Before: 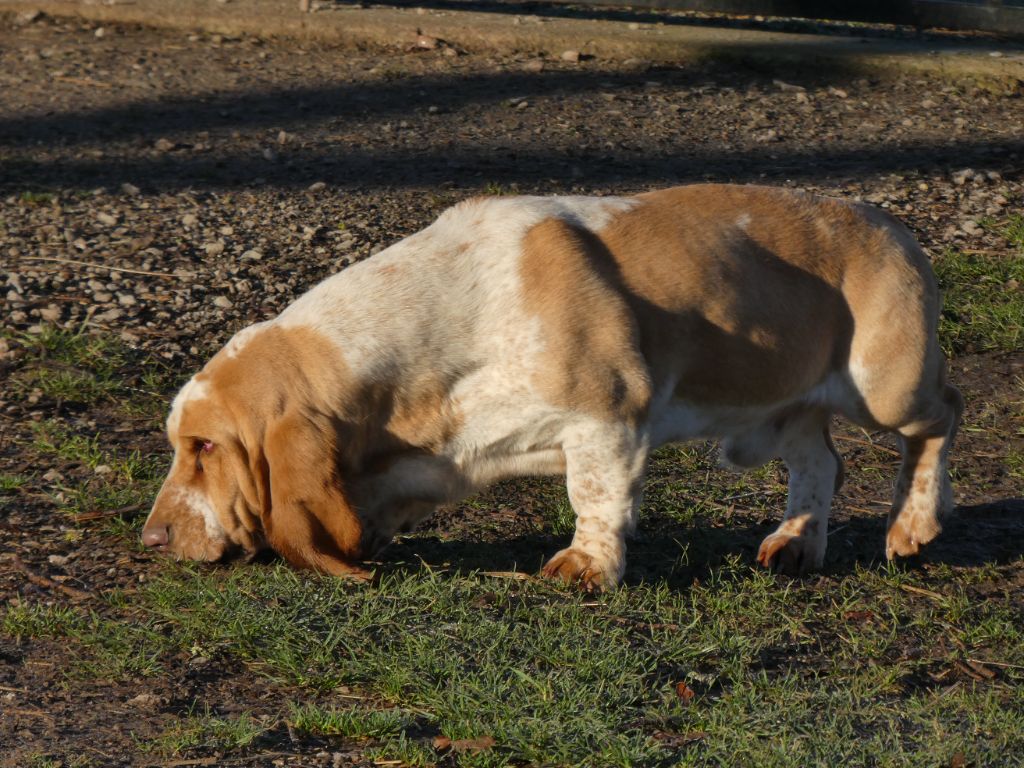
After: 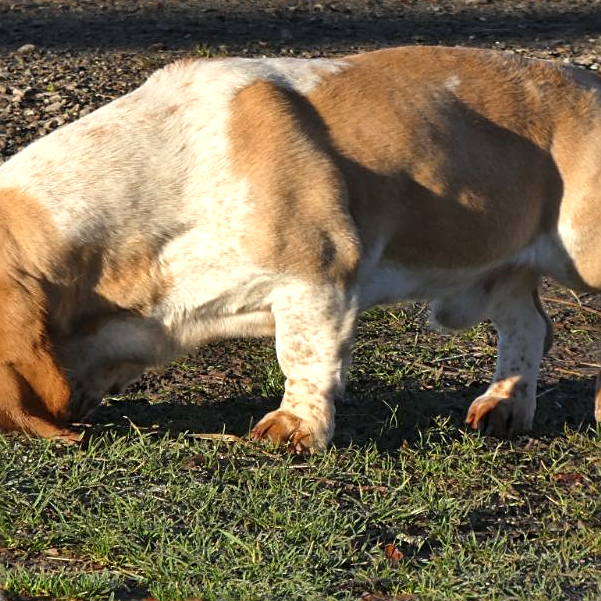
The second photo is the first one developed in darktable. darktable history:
sharpen: on, module defaults
exposure: black level correction 0, exposure 0.692 EV, compensate exposure bias true, compensate highlight preservation false
crop and rotate: left 28.479%, top 18.02%, right 12.768%, bottom 3.642%
